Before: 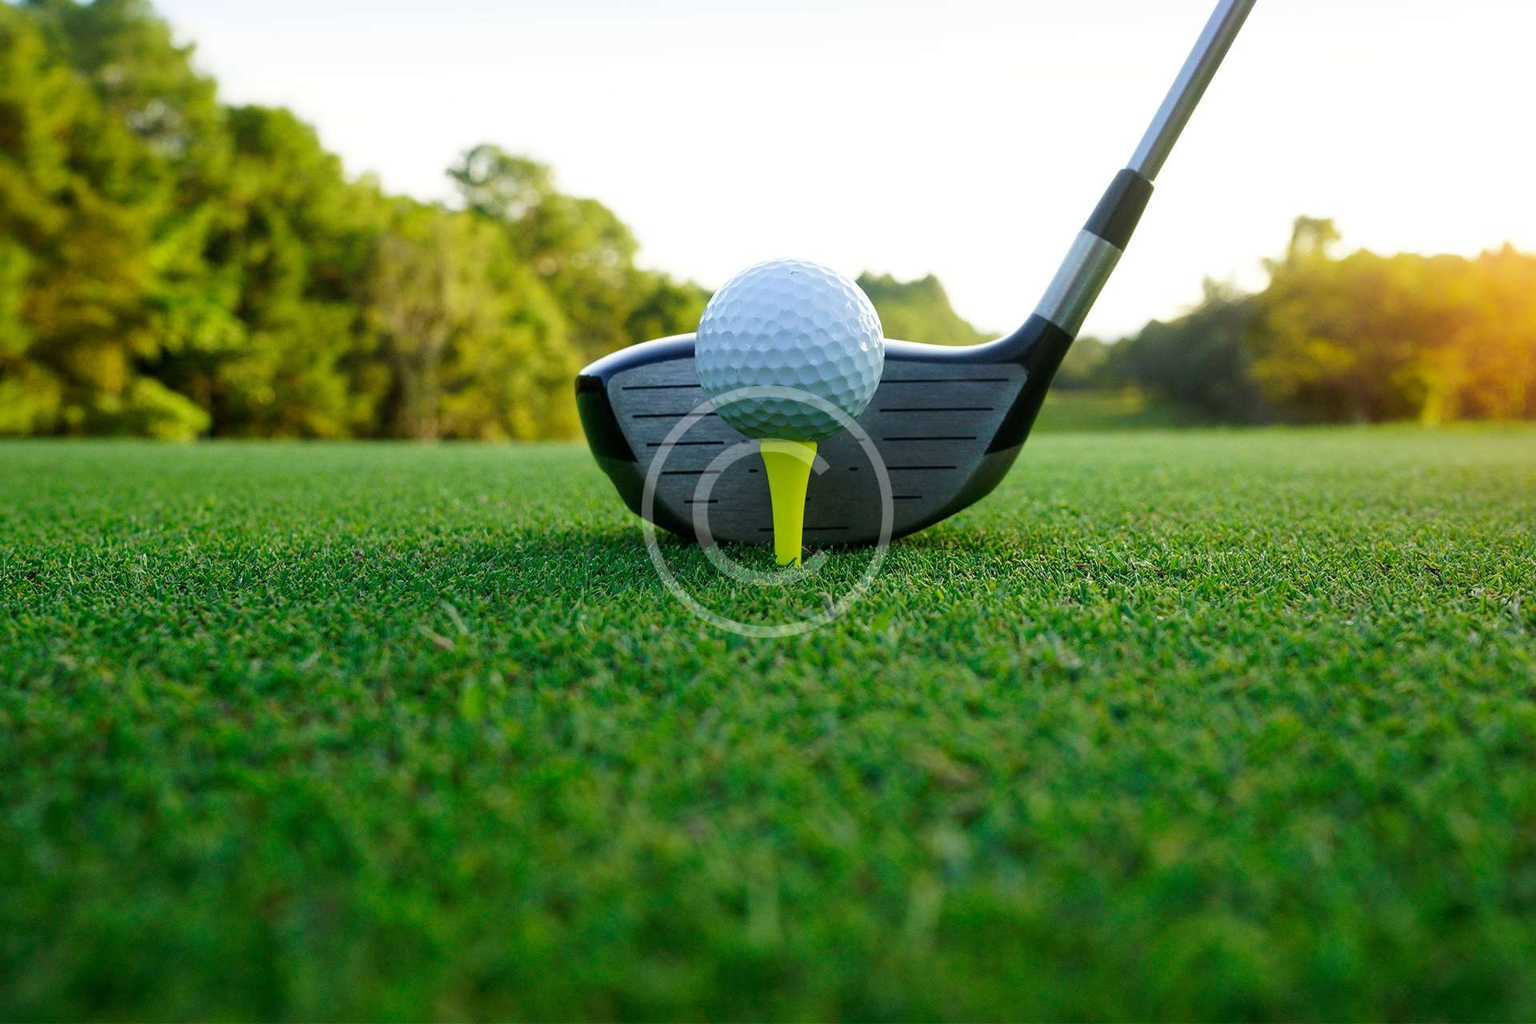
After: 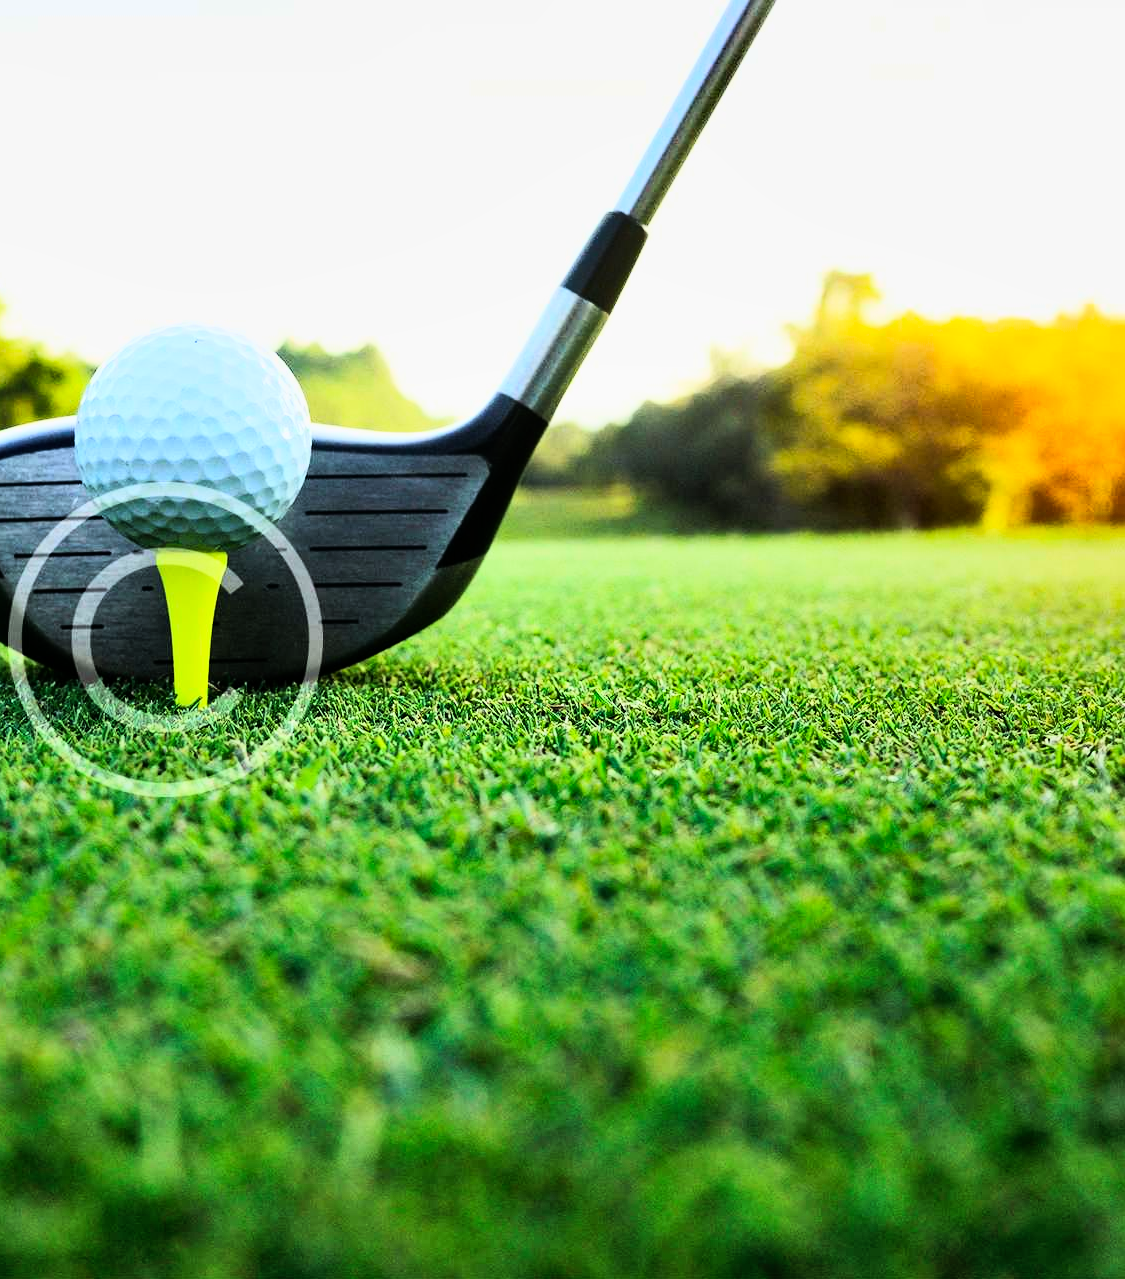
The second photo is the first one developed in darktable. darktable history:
rgb curve: curves: ch0 [(0, 0) (0.21, 0.15) (0.24, 0.21) (0.5, 0.75) (0.75, 0.96) (0.89, 0.99) (1, 1)]; ch1 [(0, 0.02) (0.21, 0.13) (0.25, 0.2) (0.5, 0.67) (0.75, 0.9) (0.89, 0.97) (1, 1)]; ch2 [(0, 0.02) (0.21, 0.13) (0.25, 0.2) (0.5, 0.67) (0.75, 0.9) (0.89, 0.97) (1, 1)], compensate middle gray true
crop: left 41.402%
shadows and highlights: shadows 43.71, white point adjustment -1.46, soften with gaussian
